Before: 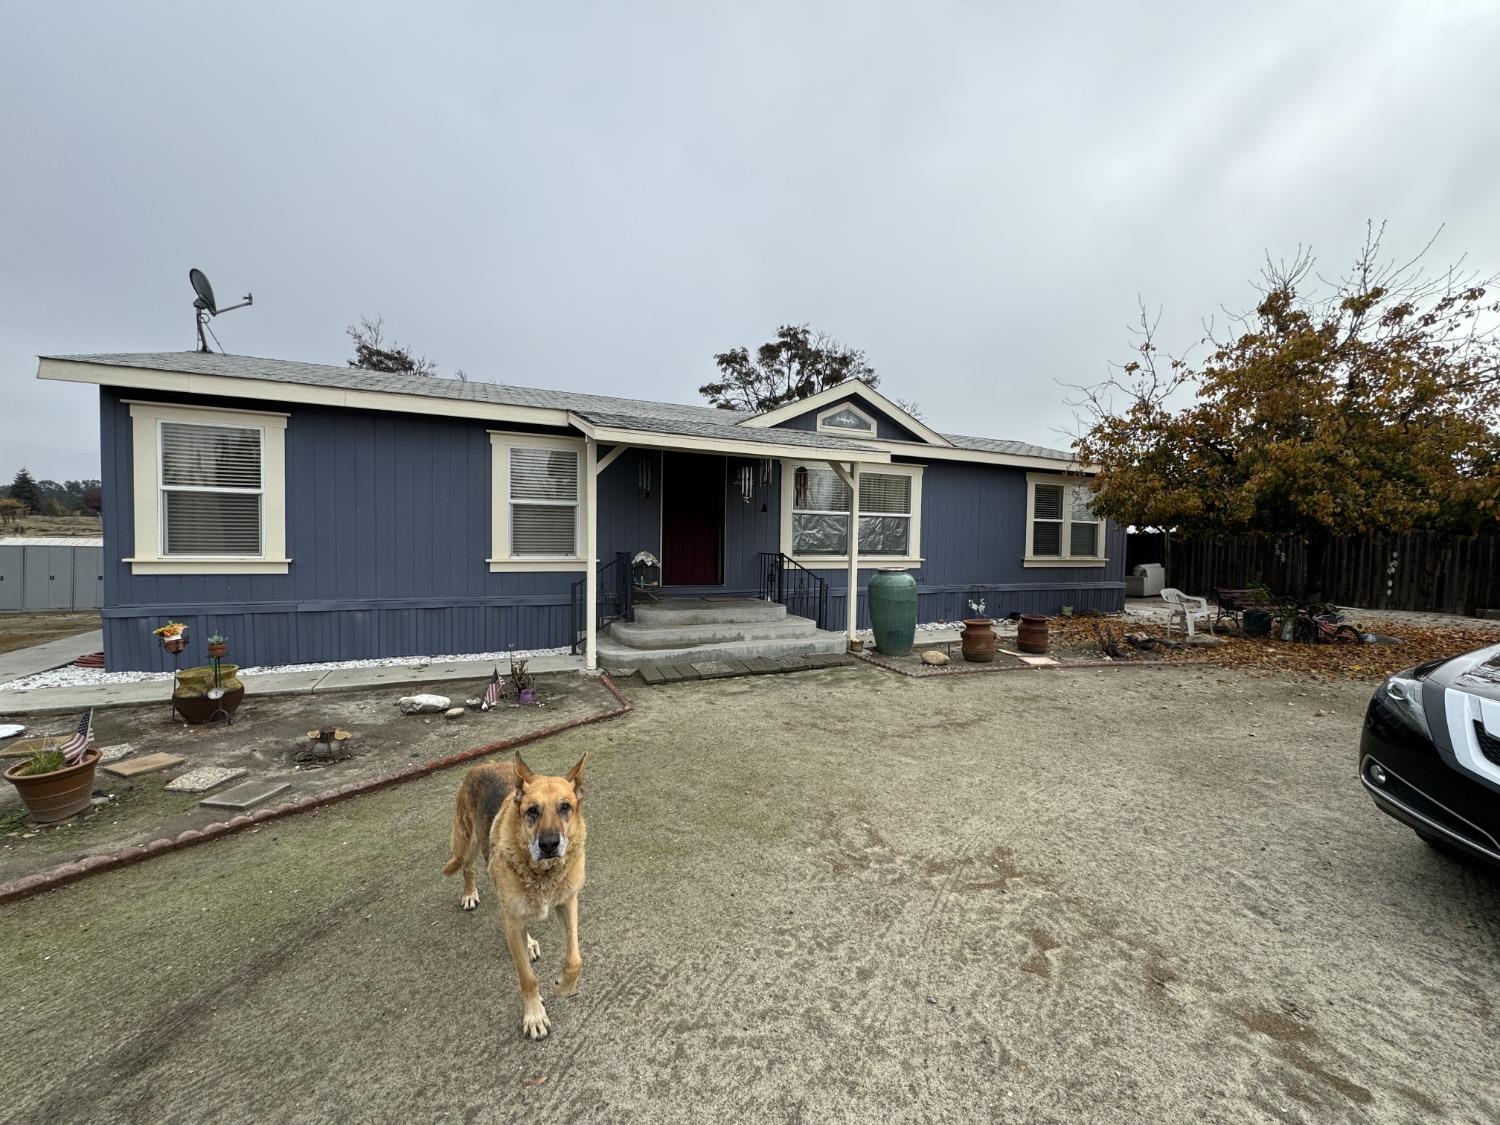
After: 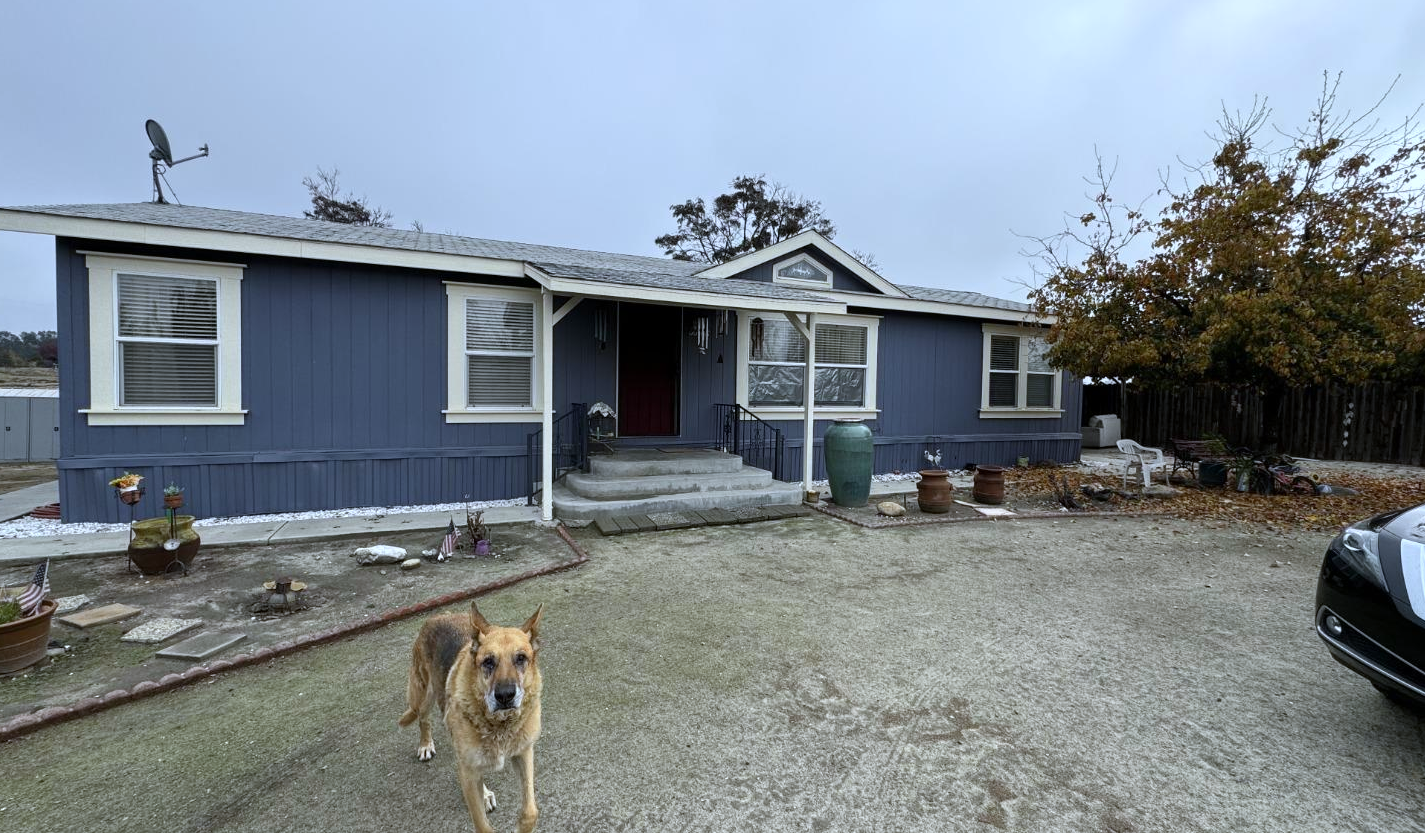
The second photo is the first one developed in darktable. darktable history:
white balance: red 0.931, blue 1.11
crop and rotate: left 2.991%, top 13.302%, right 1.981%, bottom 12.636%
